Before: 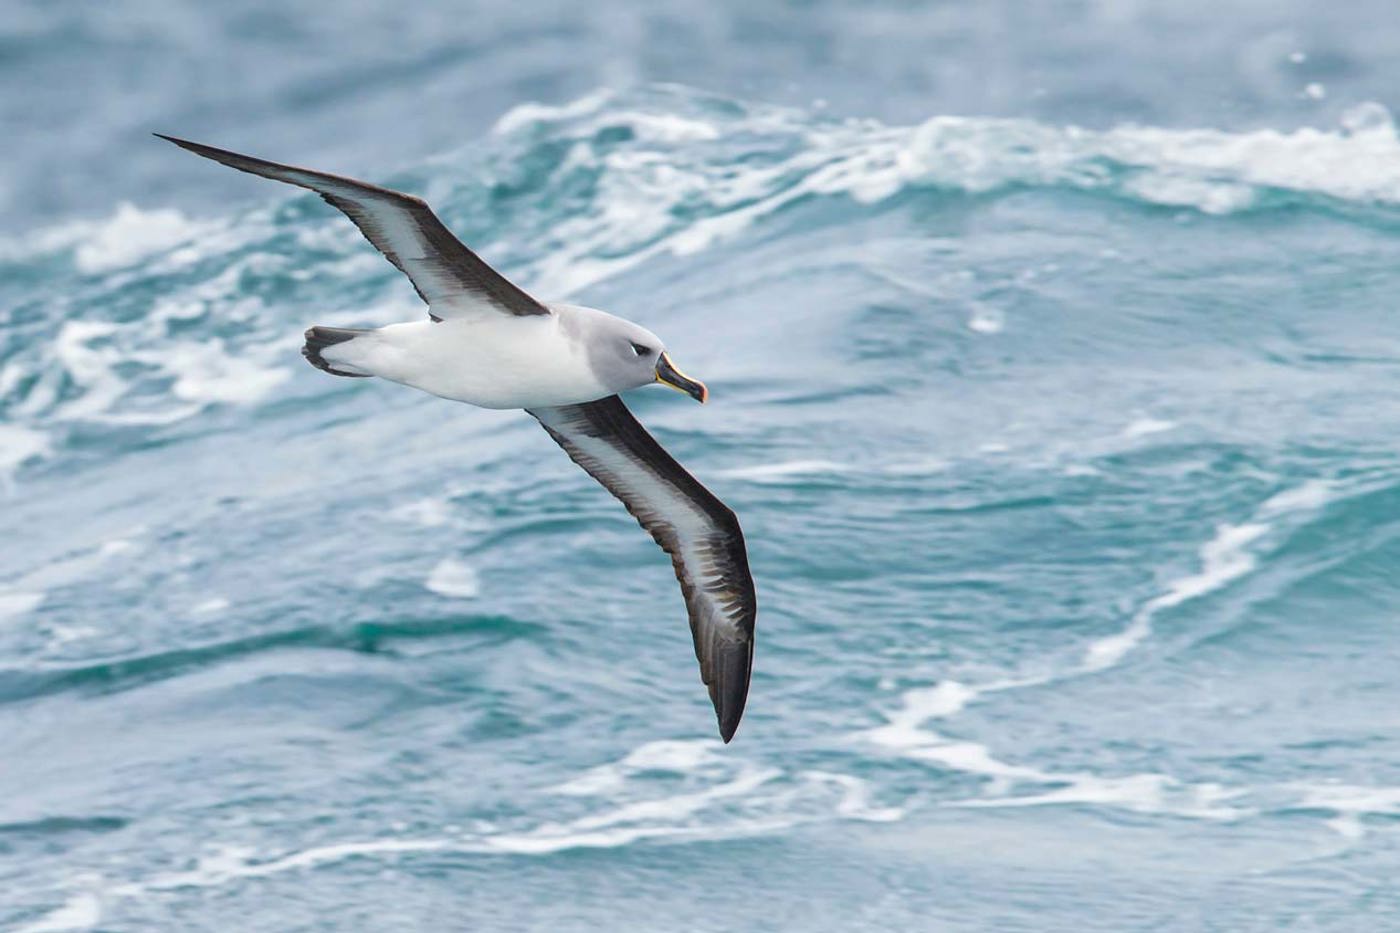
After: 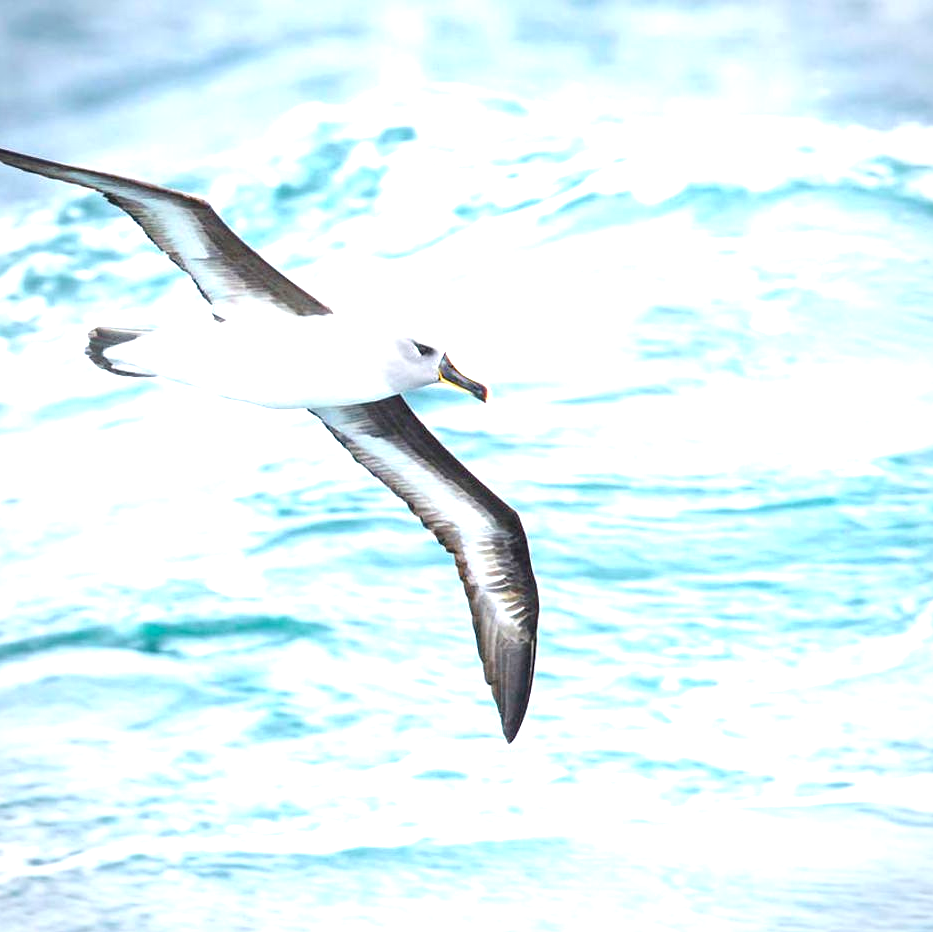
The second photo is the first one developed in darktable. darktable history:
vignetting: saturation 0.031, automatic ratio true
crop and rotate: left 15.542%, right 17.787%
exposure: black level correction 0.001, exposure 1.651 EV, compensate exposure bias true, compensate highlight preservation false
contrast equalizer: octaves 7, y [[0.439, 0.44, 0.442, 0.457, 0.493, 0.498], [0.5 ×6], [0.5 ×6], [0 ×6], [0 ×6]], mix -0.204
